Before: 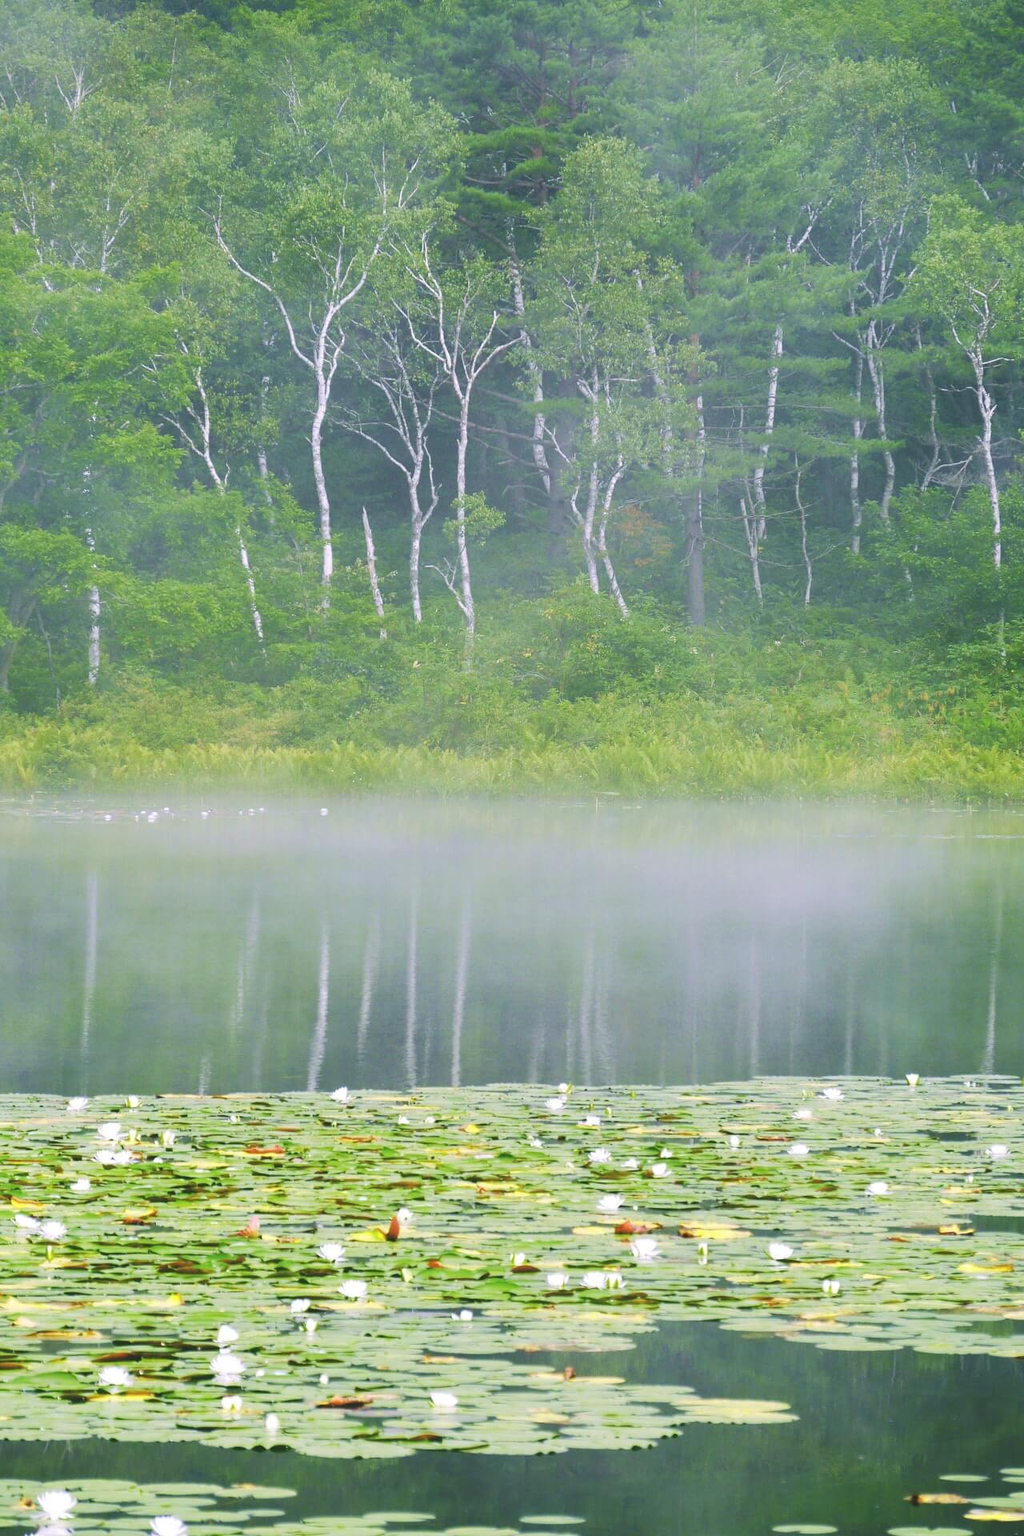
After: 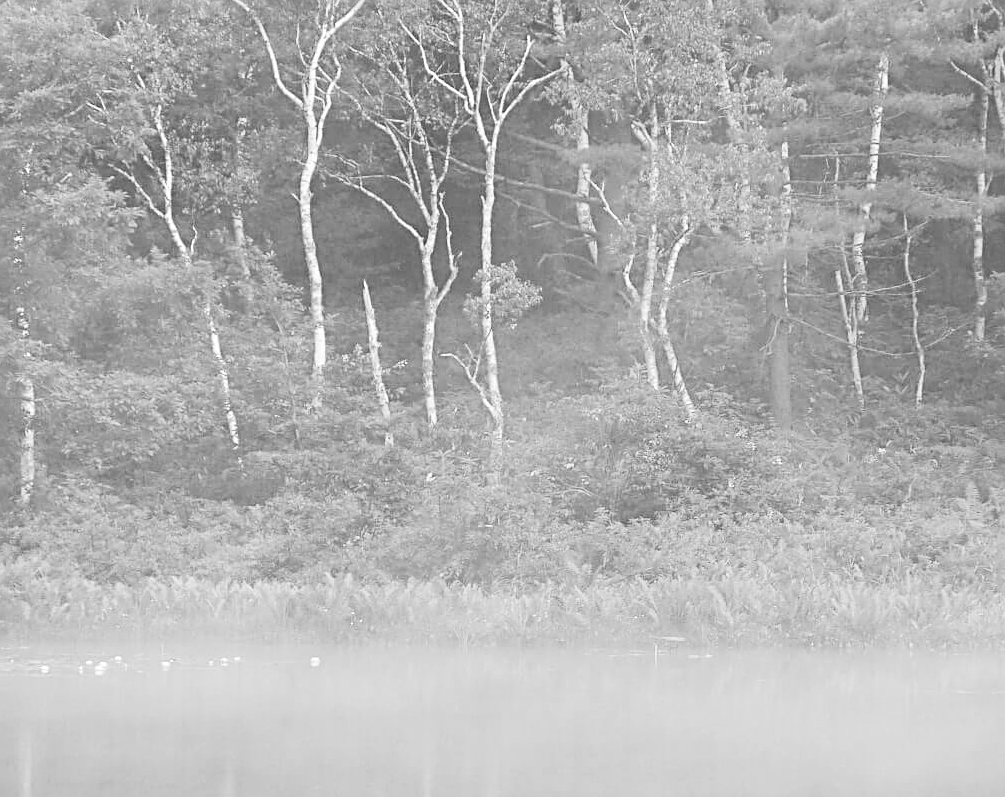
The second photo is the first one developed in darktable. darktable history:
crop: left 7.036%, top 18.398%, right 14.379%, bottom 40.043%
contrast brightness saturation: contrast 0.2, brightness 0.15, saturation 0.14
monochrome: on, module defaults
sharpen: radius 3.119
